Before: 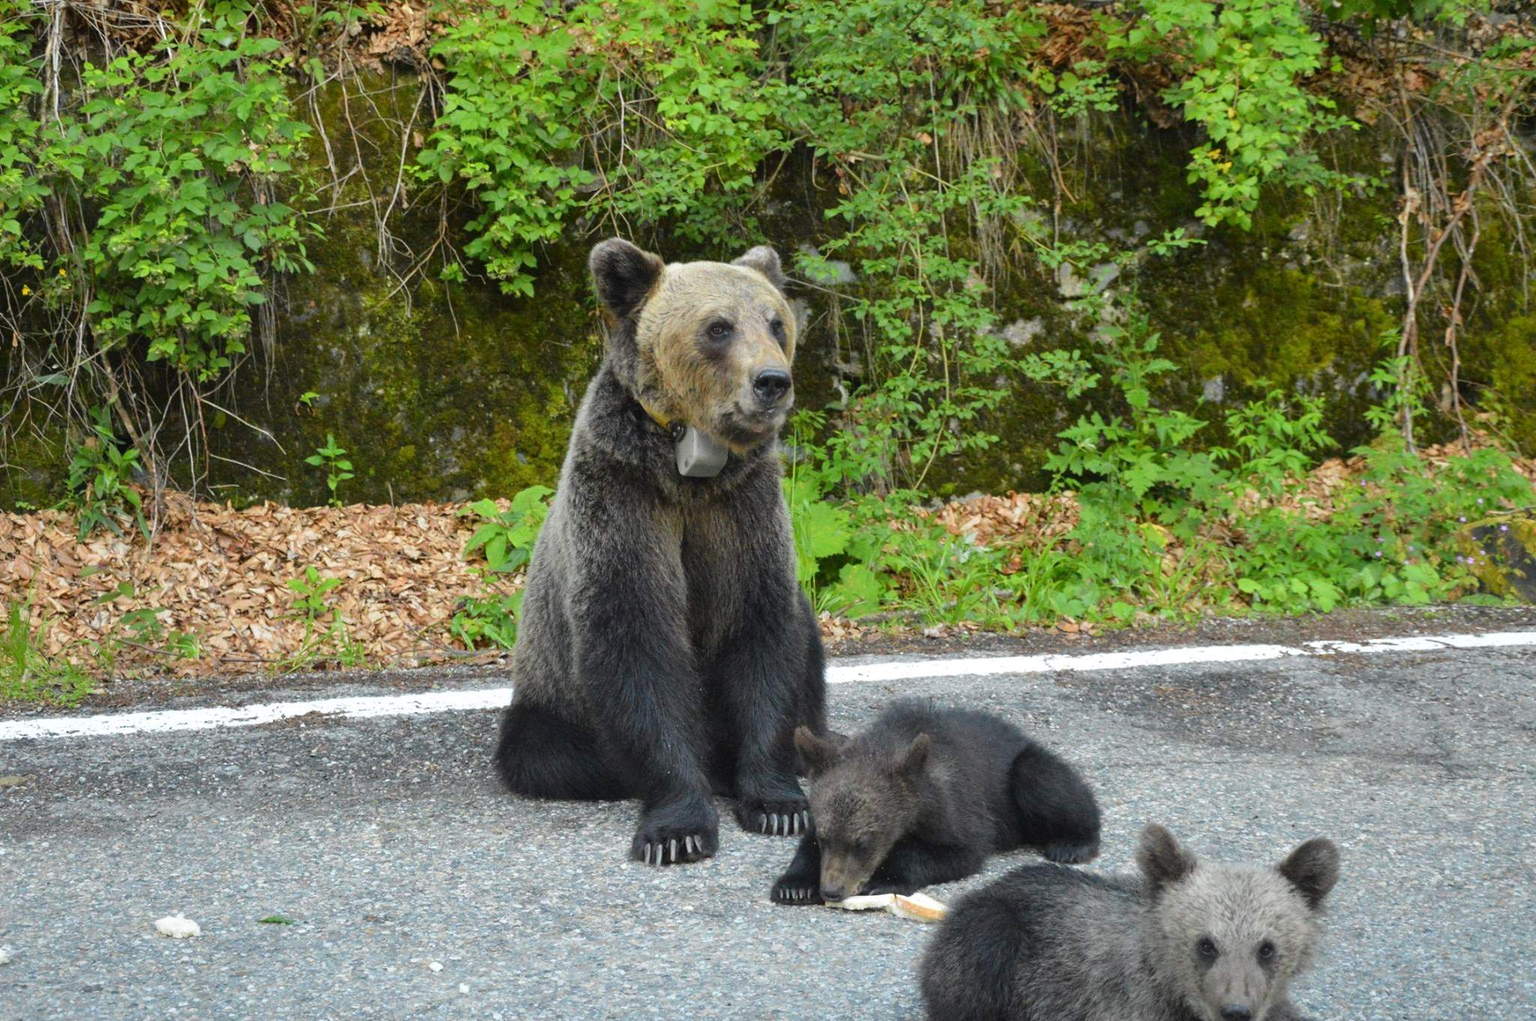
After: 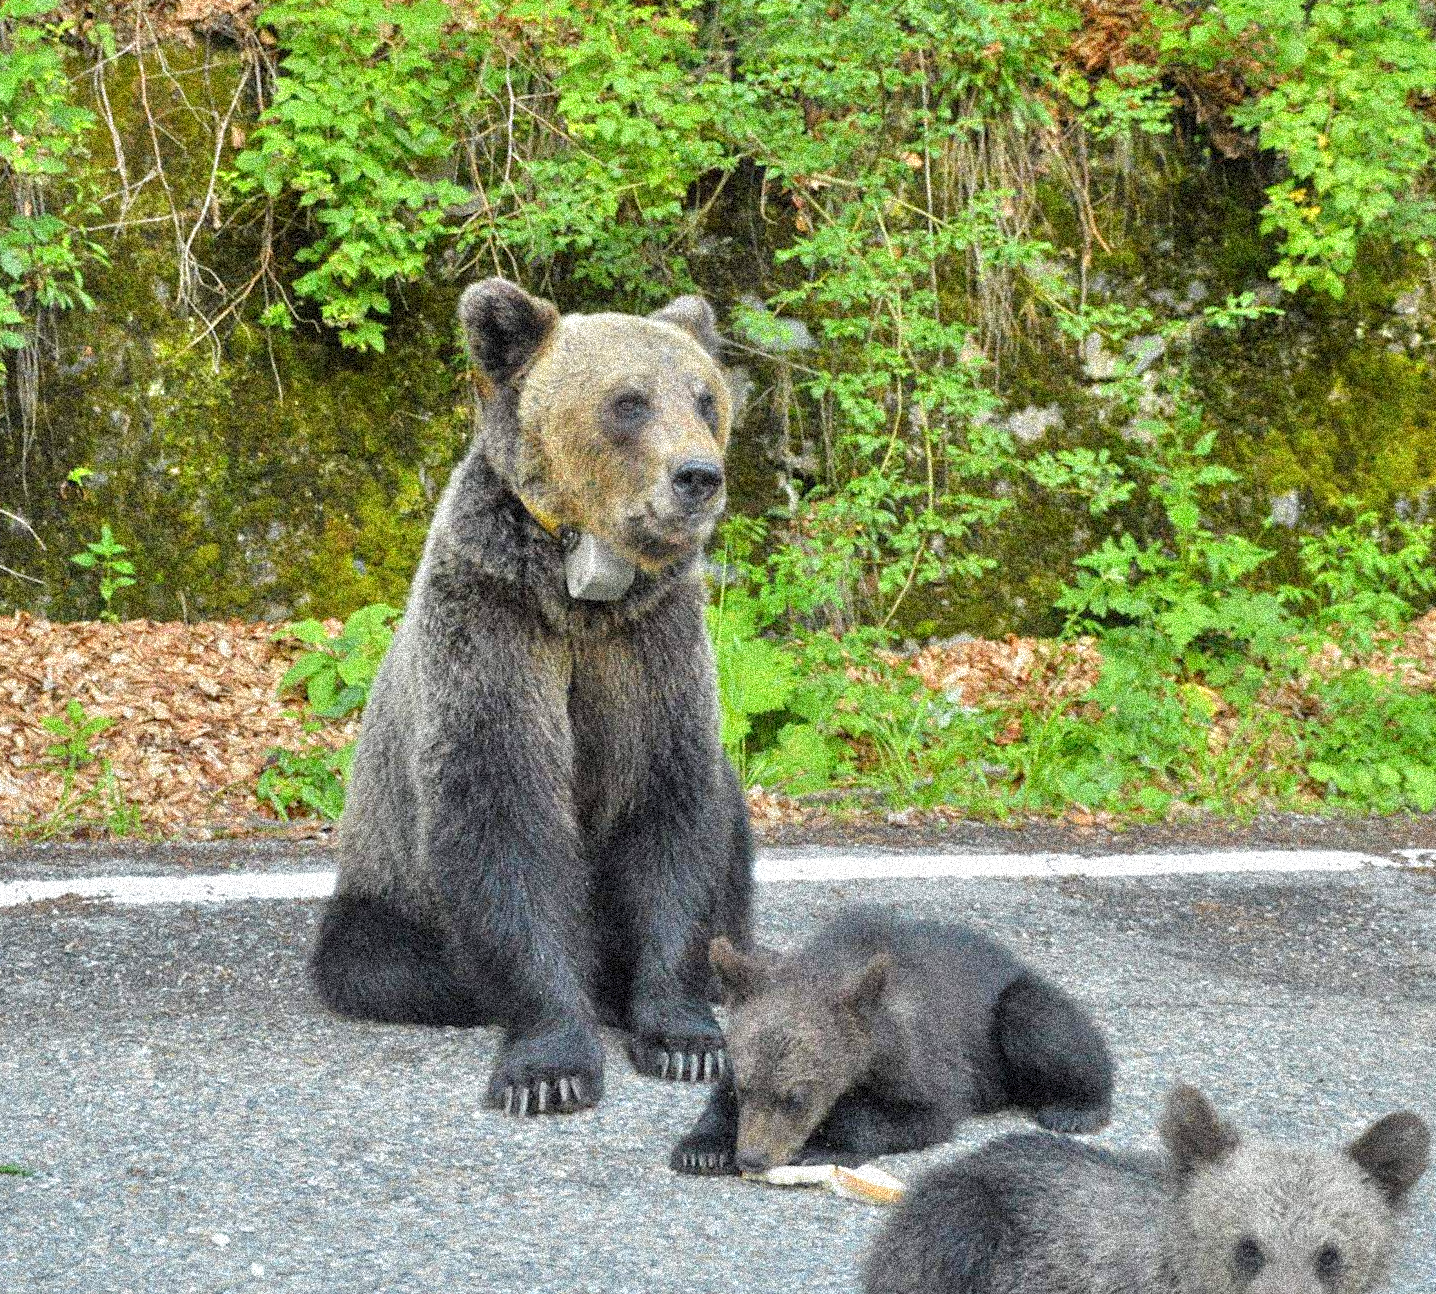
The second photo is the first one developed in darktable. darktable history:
local contrast: highlights 100%, shadows 100%, detail 120%, midtone range 0.2
crop and rotate: angle -3.27°, left 14.277%, top 0.028%, right 10.766%, bottom 0.028%
rotate and perspective: rotation -1.17°, automatic cropping off
exposure: compensate highlight preservation false
tone equalizer: -7 EV 0.15 EV, -6 EV 0.6 EV, -5 EV 1.15 EV, -4 EV 1.33 EV, -3 EV 1.15 EV, -2 EV 0.6 EV, -1 EV 0.15 EV, mask exposure compensation -0.5 EV
color balance: contrast fulcrum 17.78%
grain: coarseness 3.75 ISO, strength 100%, mid-tones bias 0%
